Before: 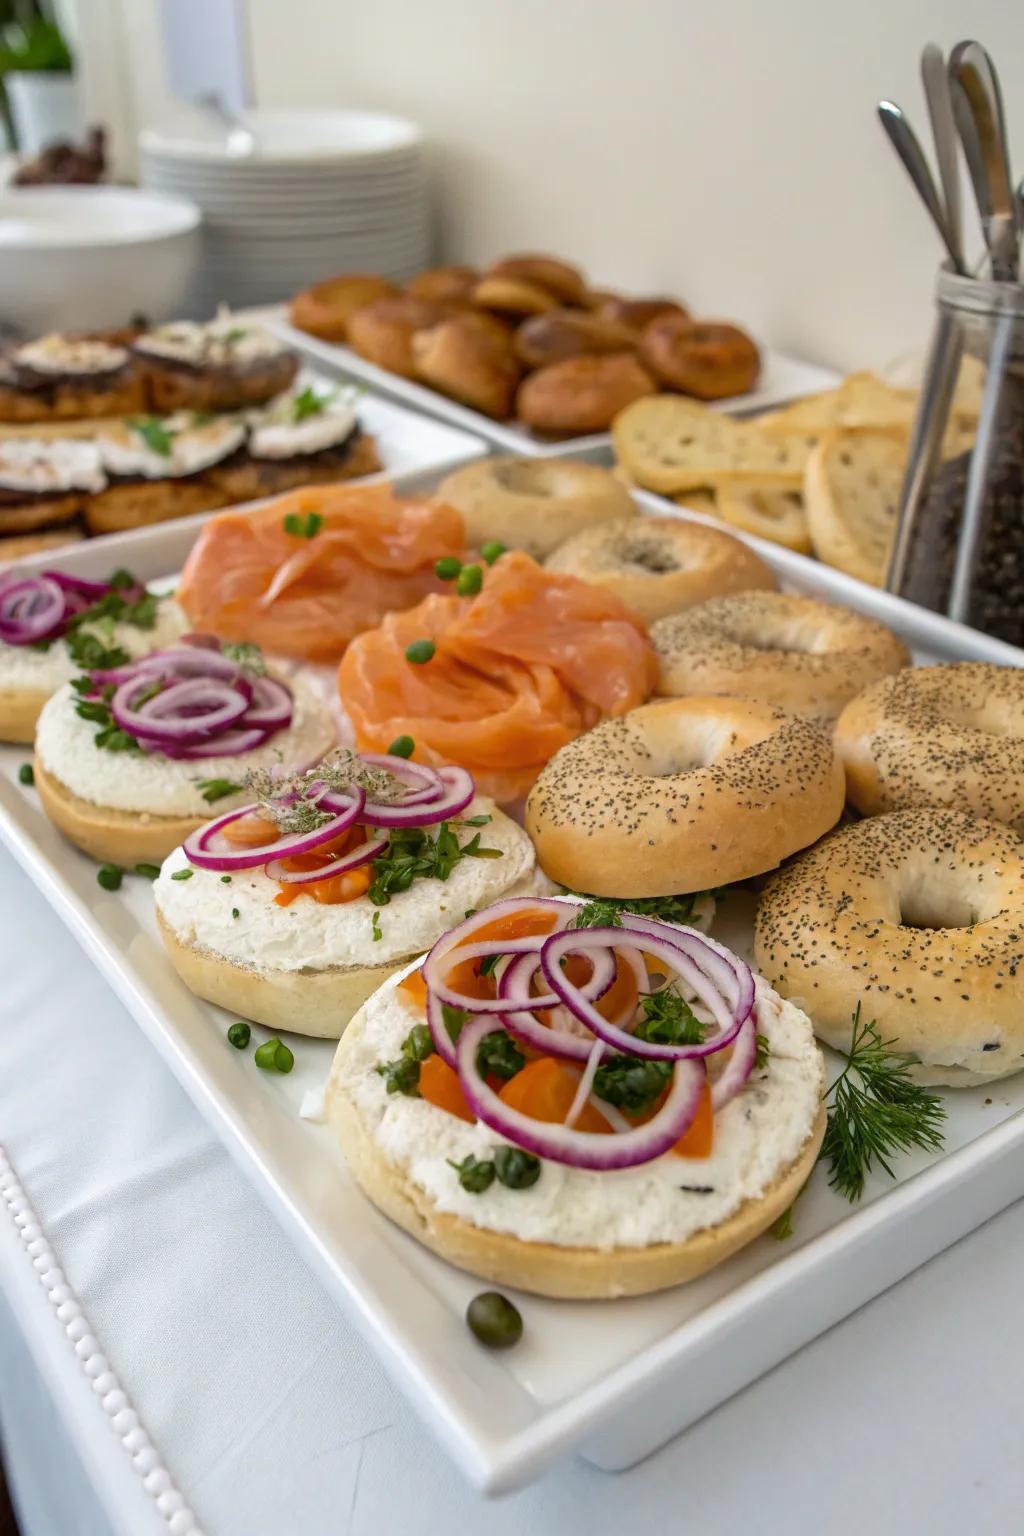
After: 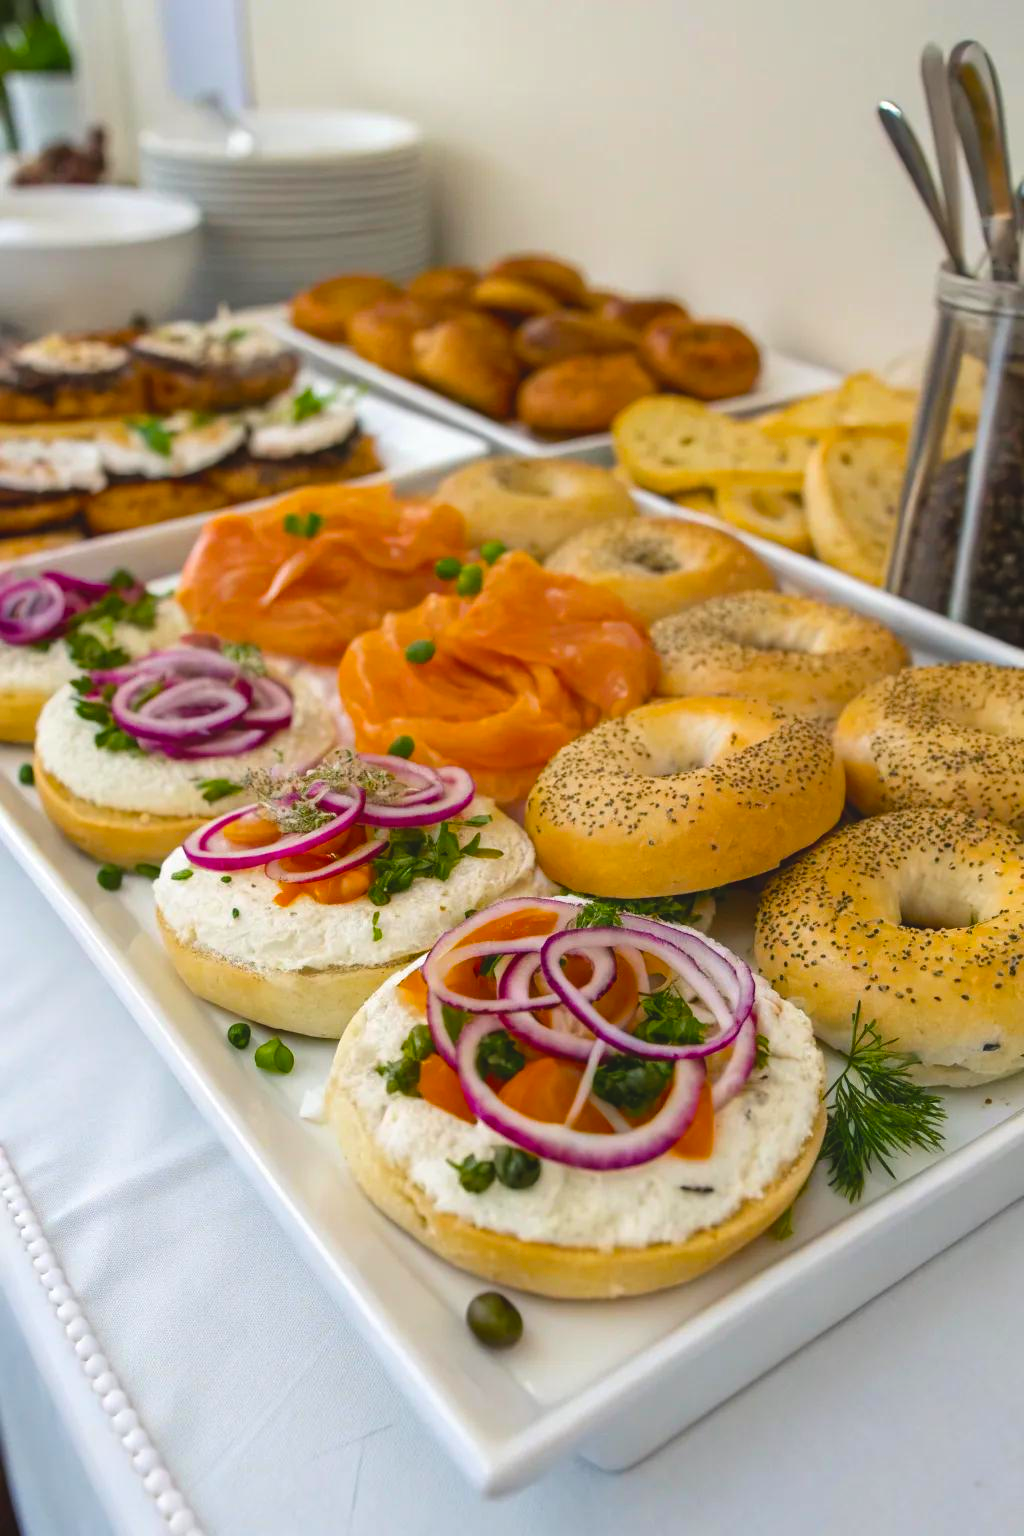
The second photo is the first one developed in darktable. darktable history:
color balance rgb: global offset › luminance 0.778%, perceptual saturation grading › global saturation 42.38%
